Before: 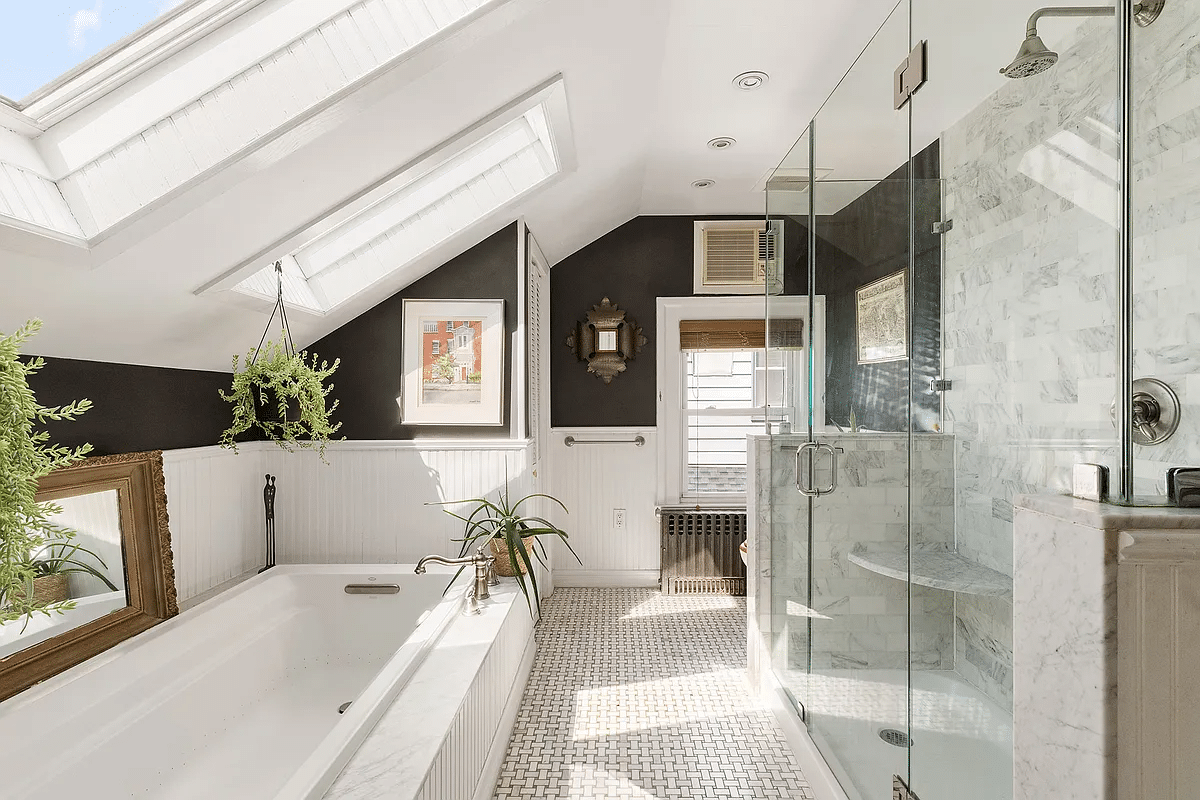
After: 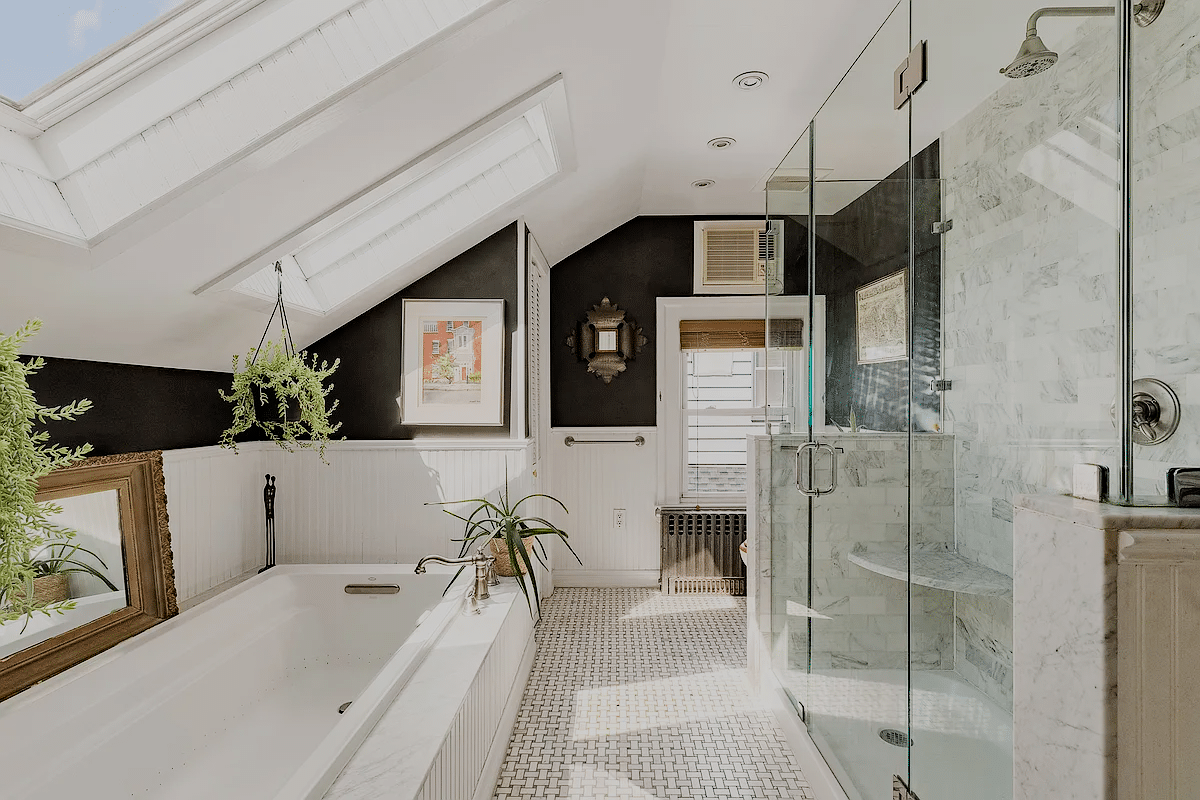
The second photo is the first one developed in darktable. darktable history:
haze removal: strength 0.29, distance 0.25, compatibility mode true, adaptive false
filmic rgb: black relative exposure -6.82 EV, white relative exposure 5.89 EV, hardness 2.71
rotate and perspective: automatic cropping off
